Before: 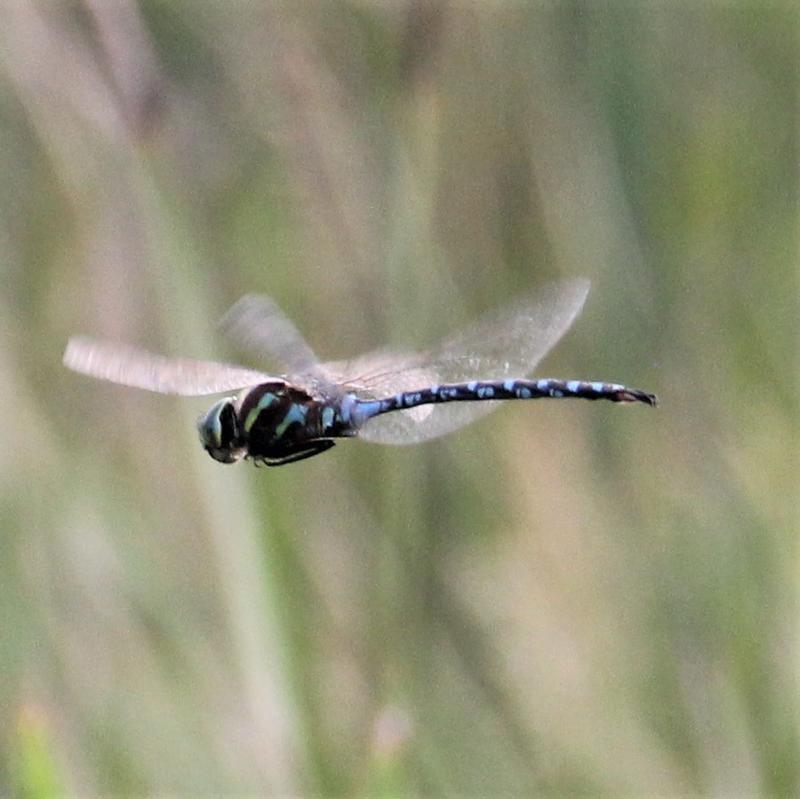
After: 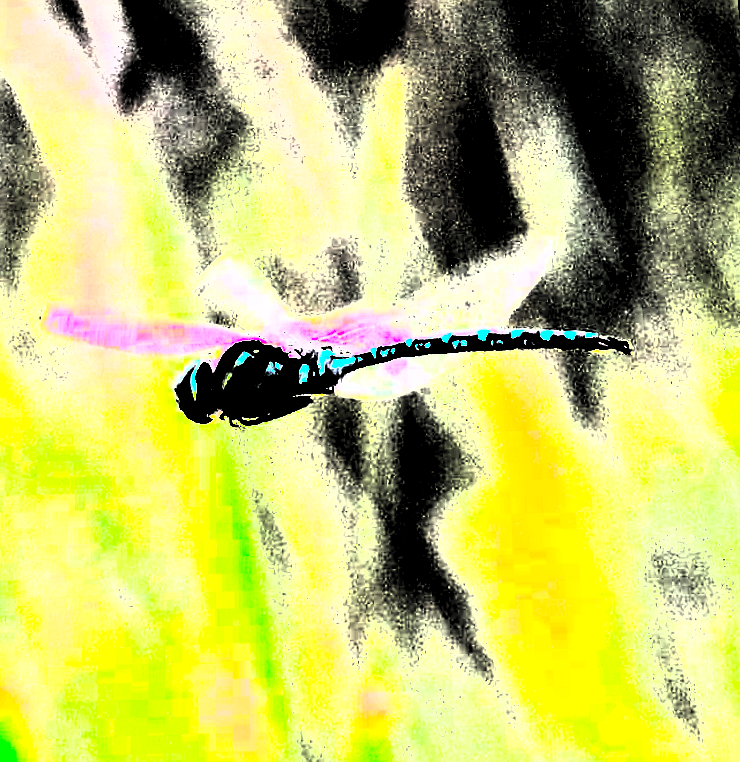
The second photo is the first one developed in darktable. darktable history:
sharpen: on, module defaults
contrast brightness saturation: contrast 0.28
exposure: black level correction 0, exposure 2 EV, compensate highlight preservation false
fill light: on, module defaults
rotate and perspective: rotation -1.68°, lens shift (vertical) -0.146, crop left 0.049, crop right 0.912, crop top 0.032, crop bottom 0.96
white balance: emerald 1
levels: mode automatic, black 8.58%, gray 59.42%, levels [0, 0.445, 1]
